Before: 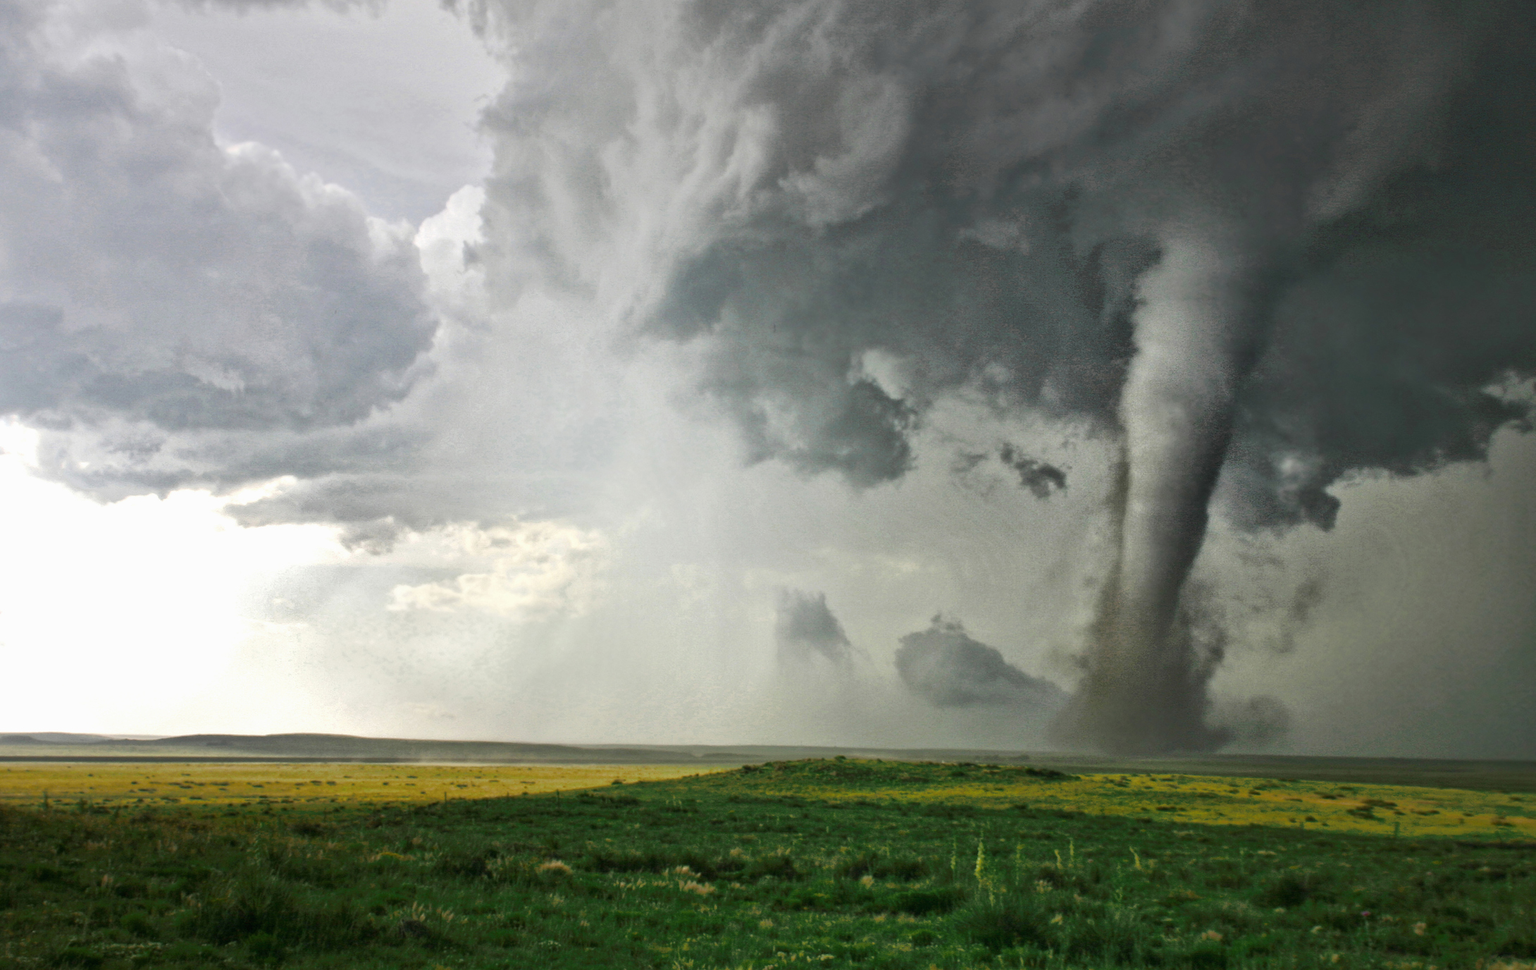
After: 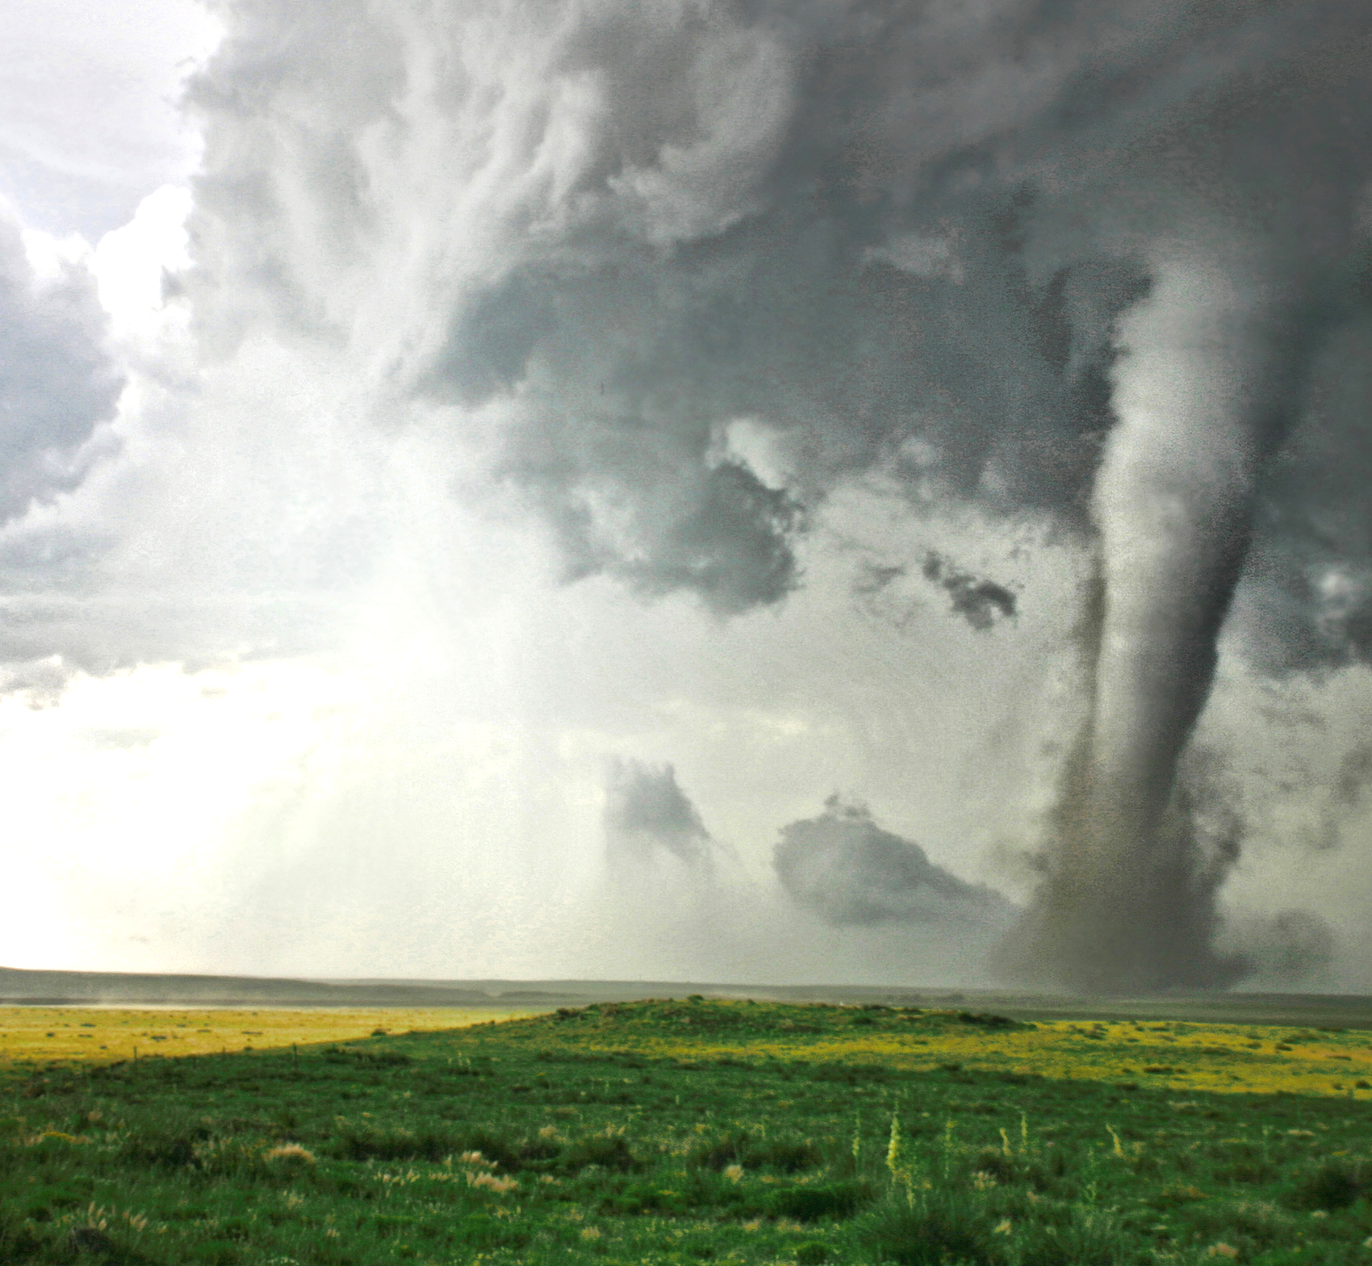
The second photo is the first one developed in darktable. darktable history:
crop and rotate: left 22.799%, top 5.639%, right 14.225%, bottom 2.321%
exposure: black level correction 0, exposure 0.597 EV, compensate exposure bias true, compensate highlight preservation false
